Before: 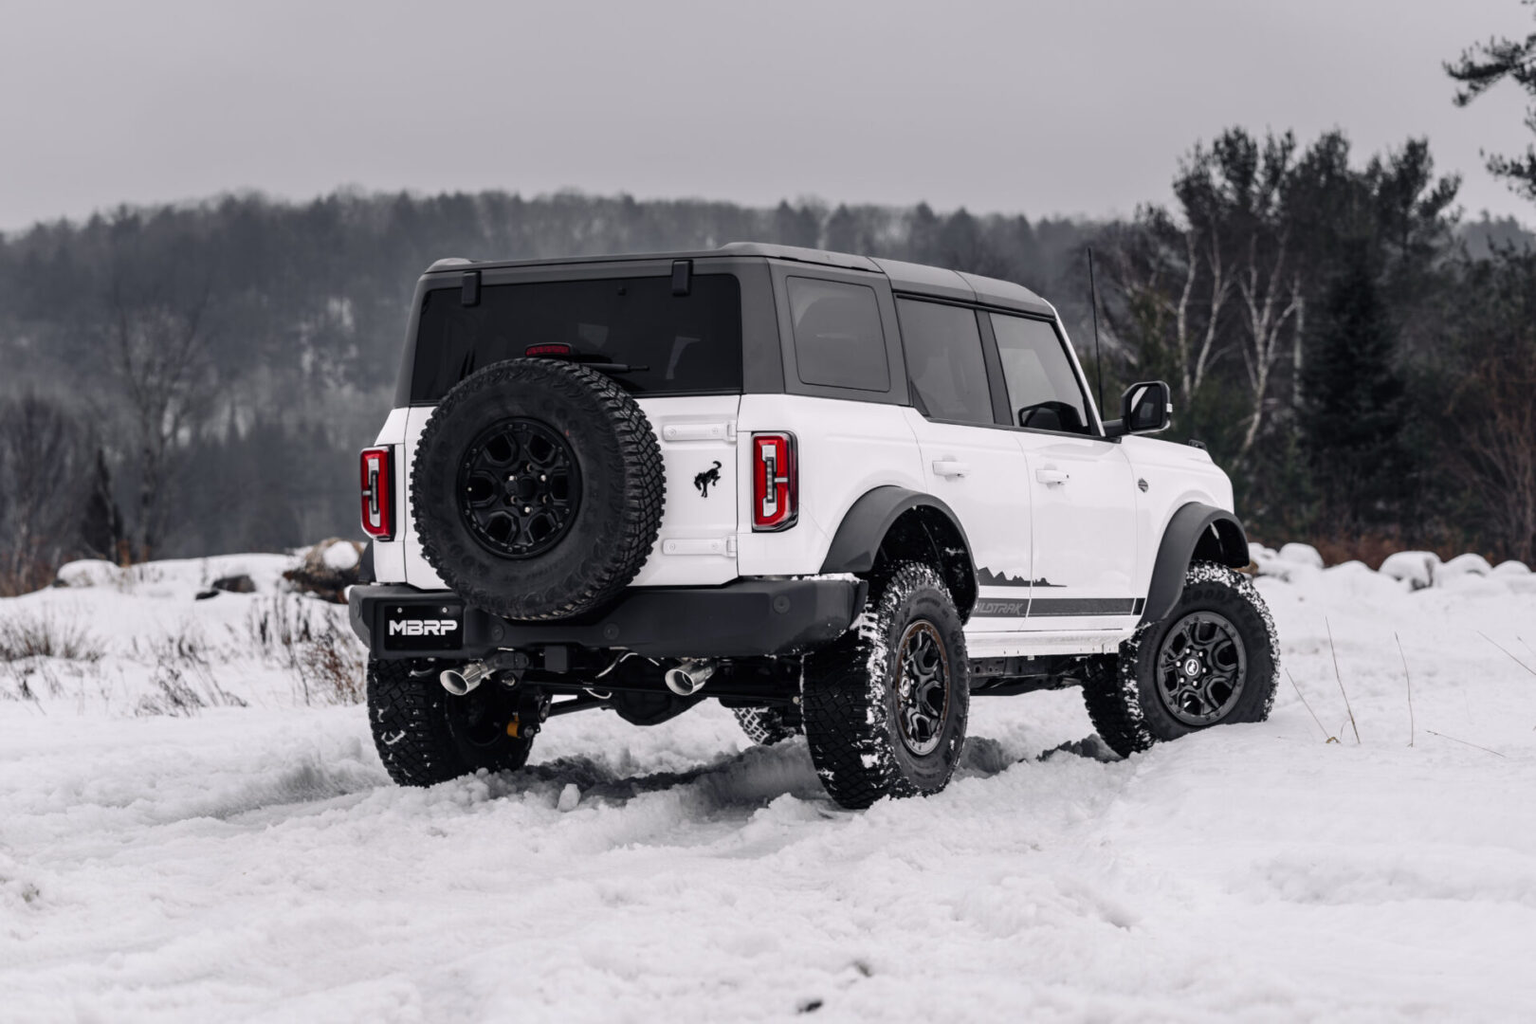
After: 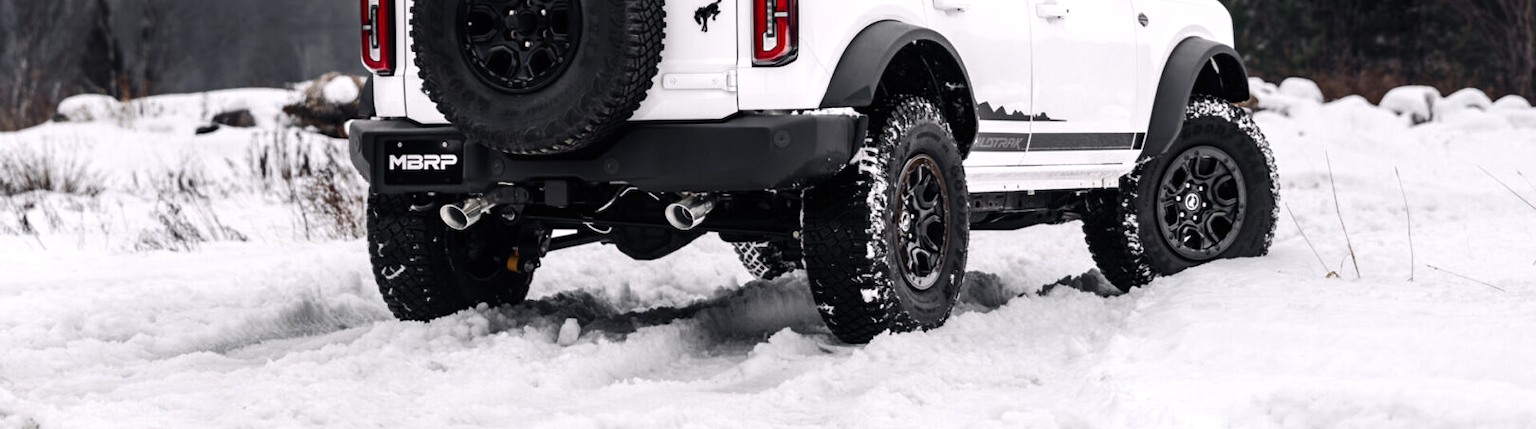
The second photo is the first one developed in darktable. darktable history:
tone equalizer: -8 EV -0.417 EV, -7 EV -0.389 EV, -6 EV -0.333 EV, -5 EV -0.222 EV, -3 EV 0.222 EV, -2 EV 0.333 EV, -1 EV 0.389 EV, +0 EV 0.417 EV, edges refinement/feathering 500, mask exposure compensation -1.57 EV, preserve details no
crop: top 45.551%, bottom 12.262%
